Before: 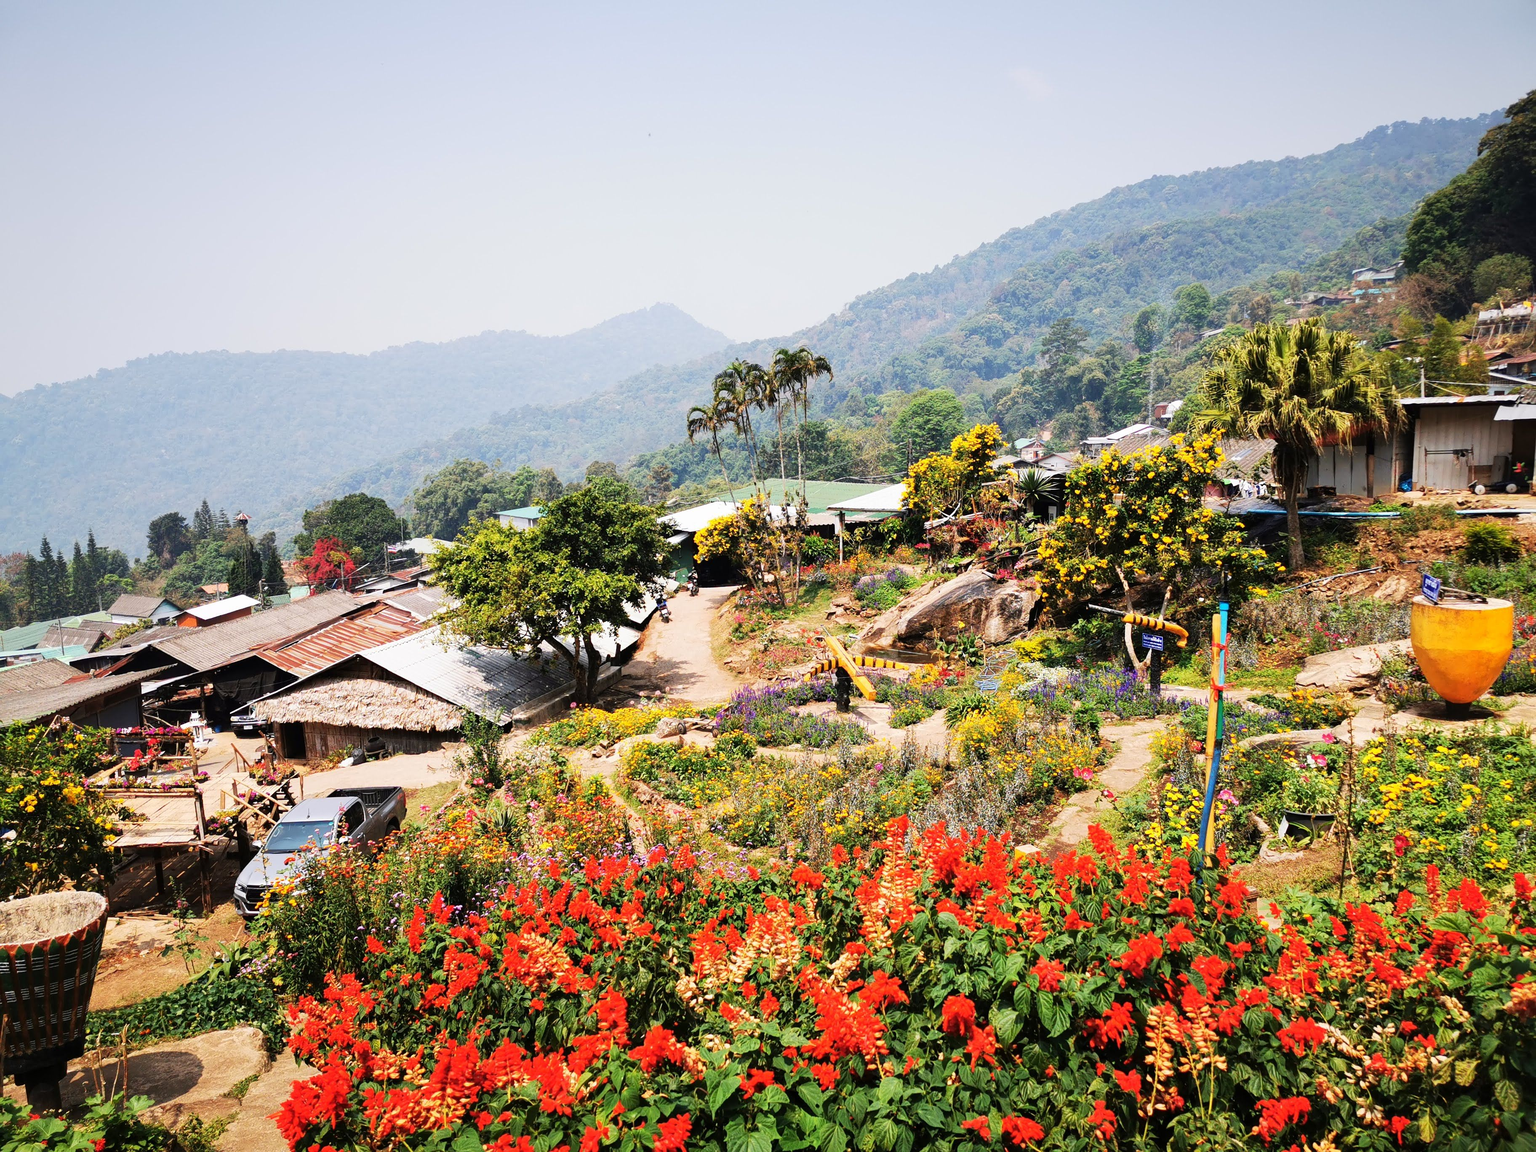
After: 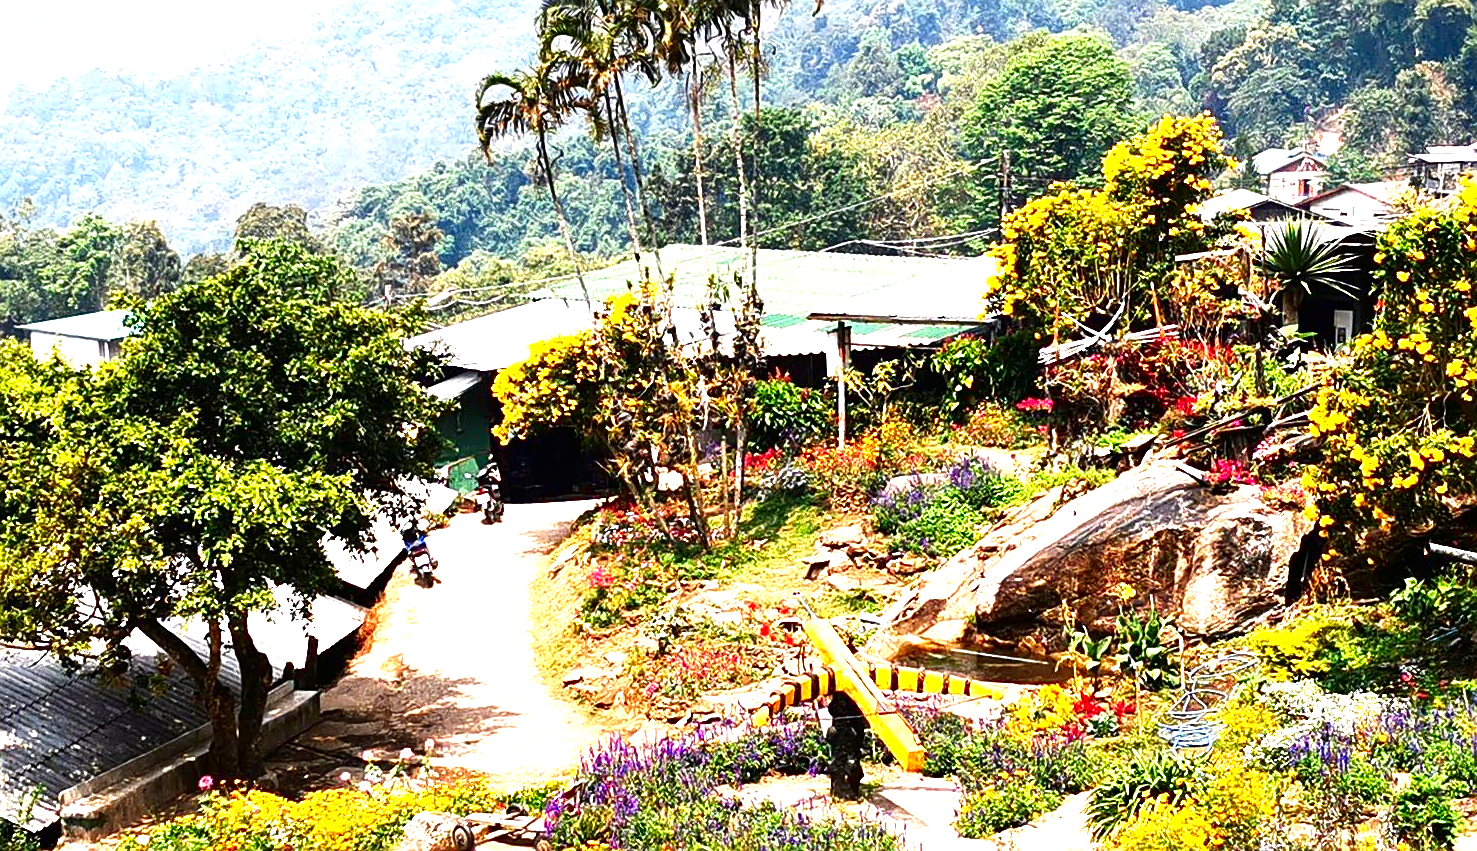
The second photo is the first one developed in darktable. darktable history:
crop: left 31.715%, top 32.626%, right 27.771%, bottom 36.247%
sharpen: on, module defaults
contrast brightness saturation: brightness -0.253, saturation 0.2
exposure: black level correction 0, exposure 1 EV, compensate exposure bias true, compensate highlight preservation false
